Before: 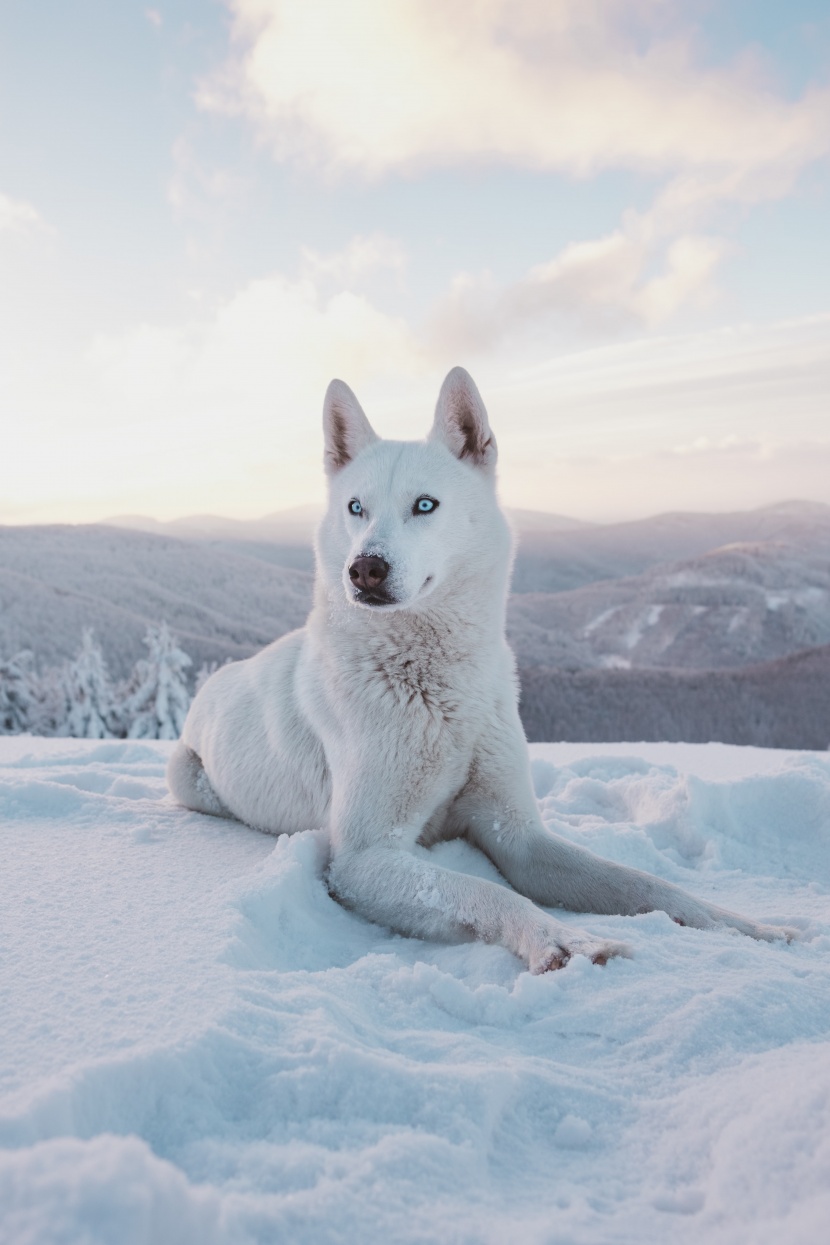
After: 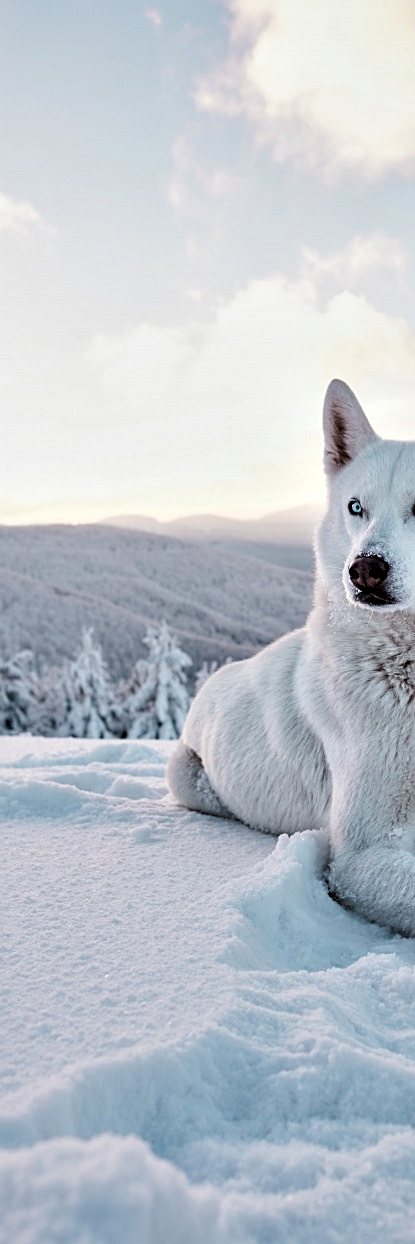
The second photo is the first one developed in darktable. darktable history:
contrast equalizer: y [[0.6 ×6], [0.55 ×6], [0 ×6], [0 ×6], [0 ×6]]
local contrast: highlights 102%, shadows 102%, detail 119%, midtone range 0.2
crop and rotate: left 0.017%, top 0%, right 49.889%
sharpen: on, module defaults
